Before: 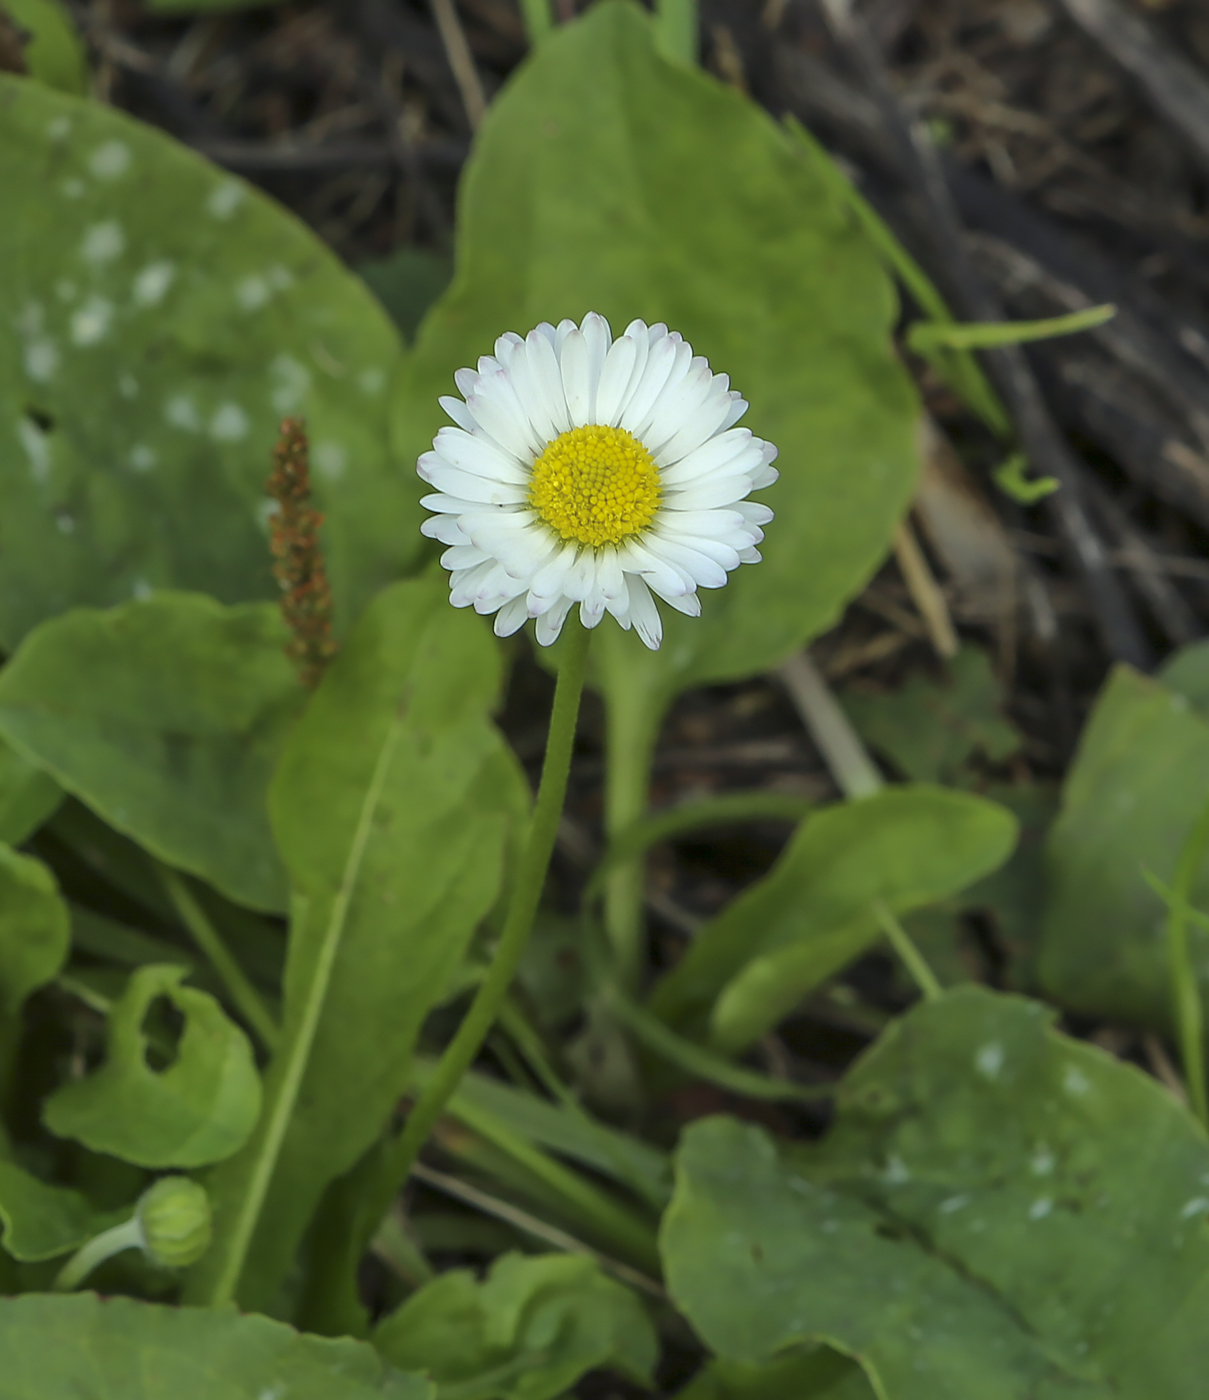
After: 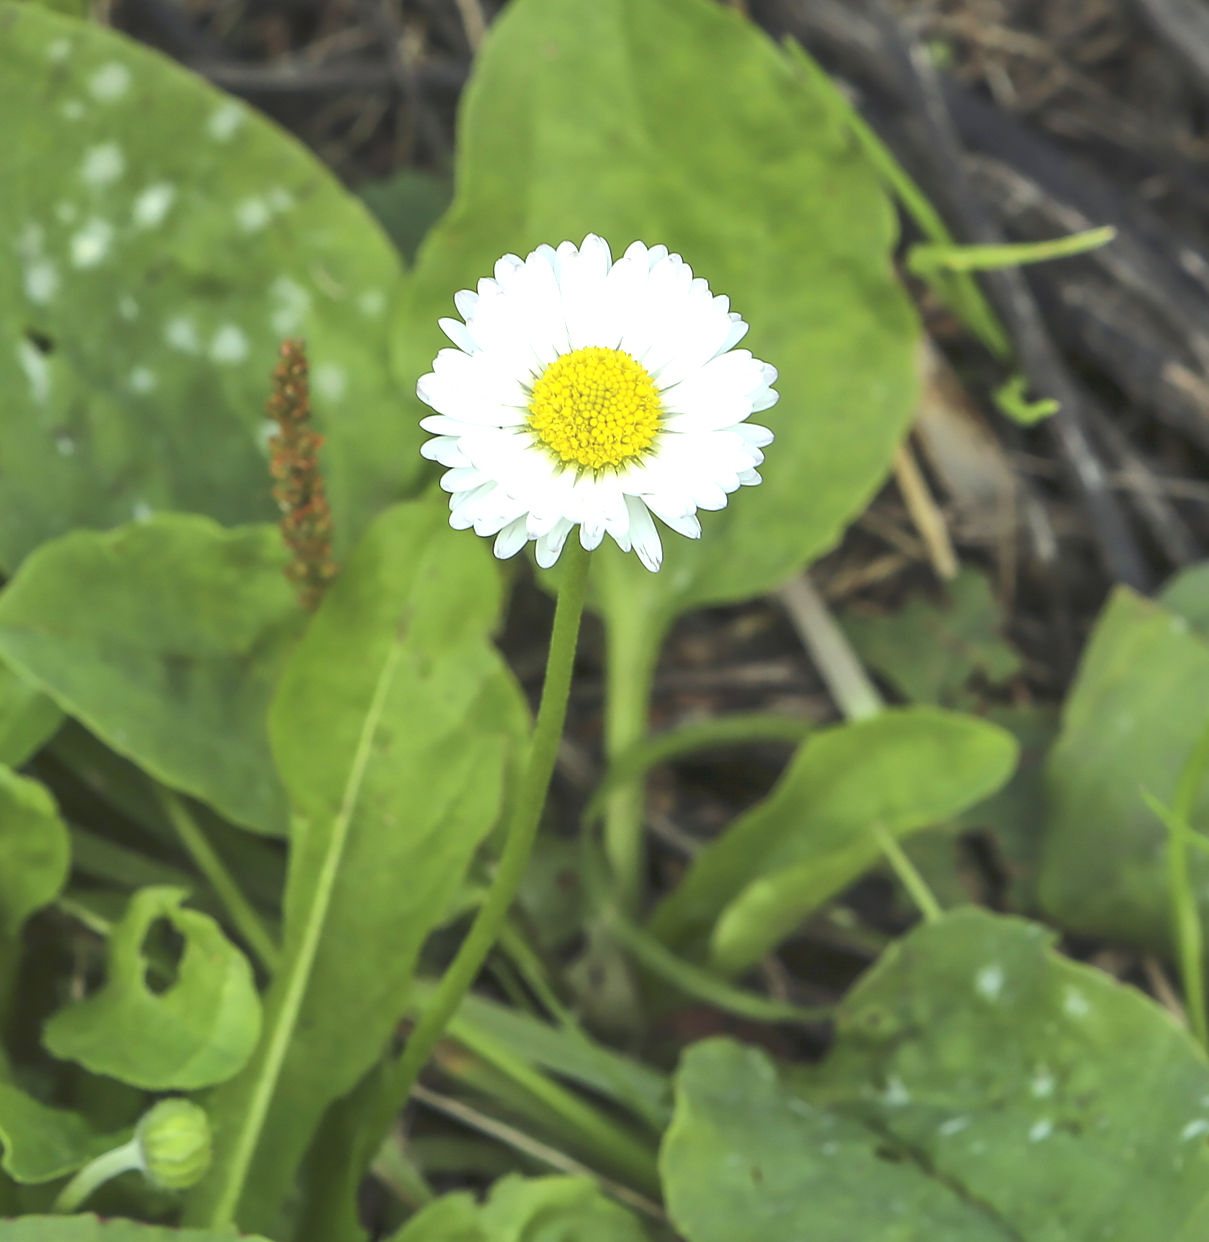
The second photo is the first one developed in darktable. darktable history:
exposure: black level correction -0.005, exposure 1 EV, compensate highlight preservation false
crop and rotate: top 5.609%, bottom 5.609%
